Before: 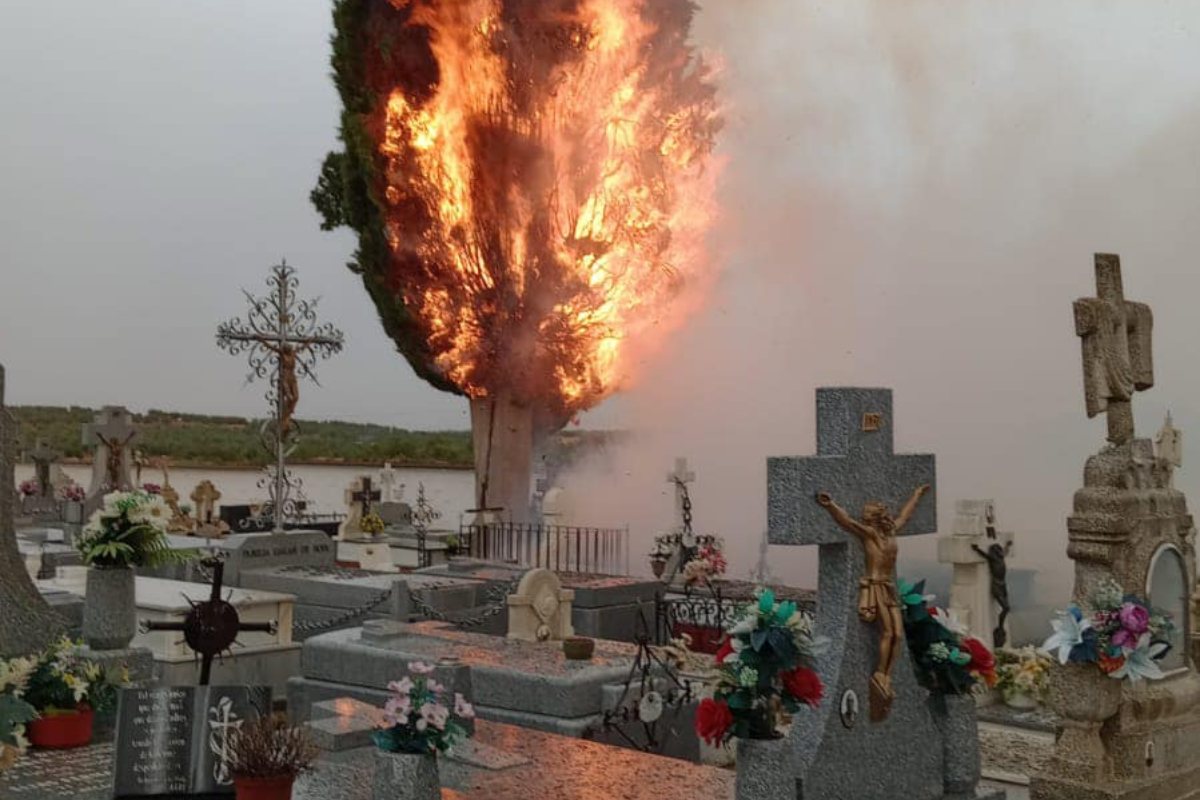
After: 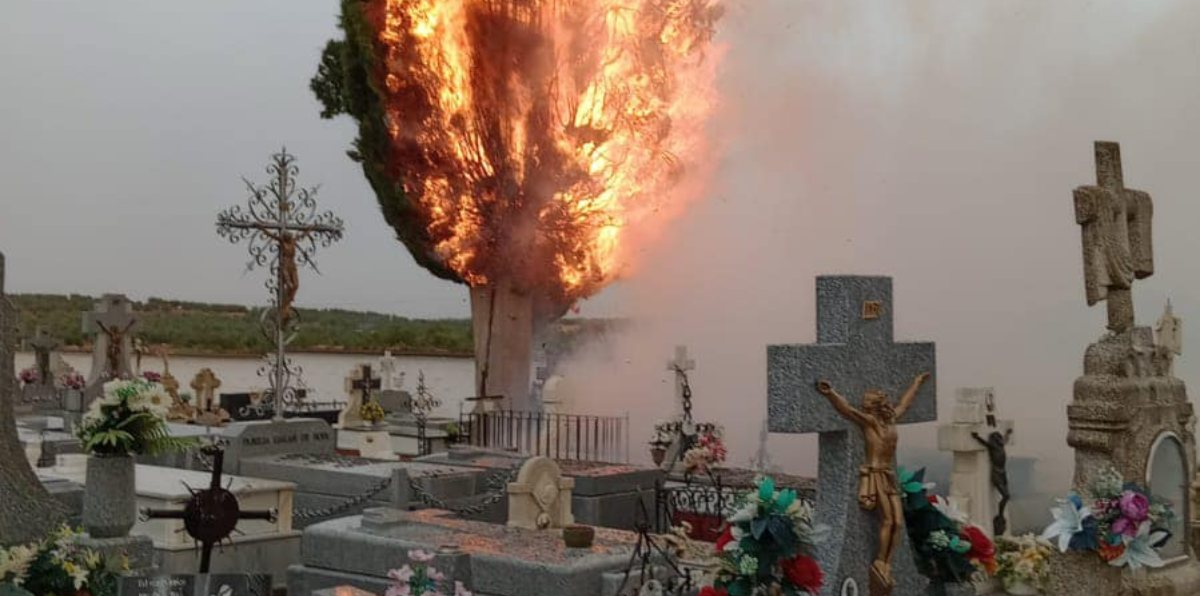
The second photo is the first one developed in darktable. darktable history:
crop: top 14.019%, bottom 11.458%
